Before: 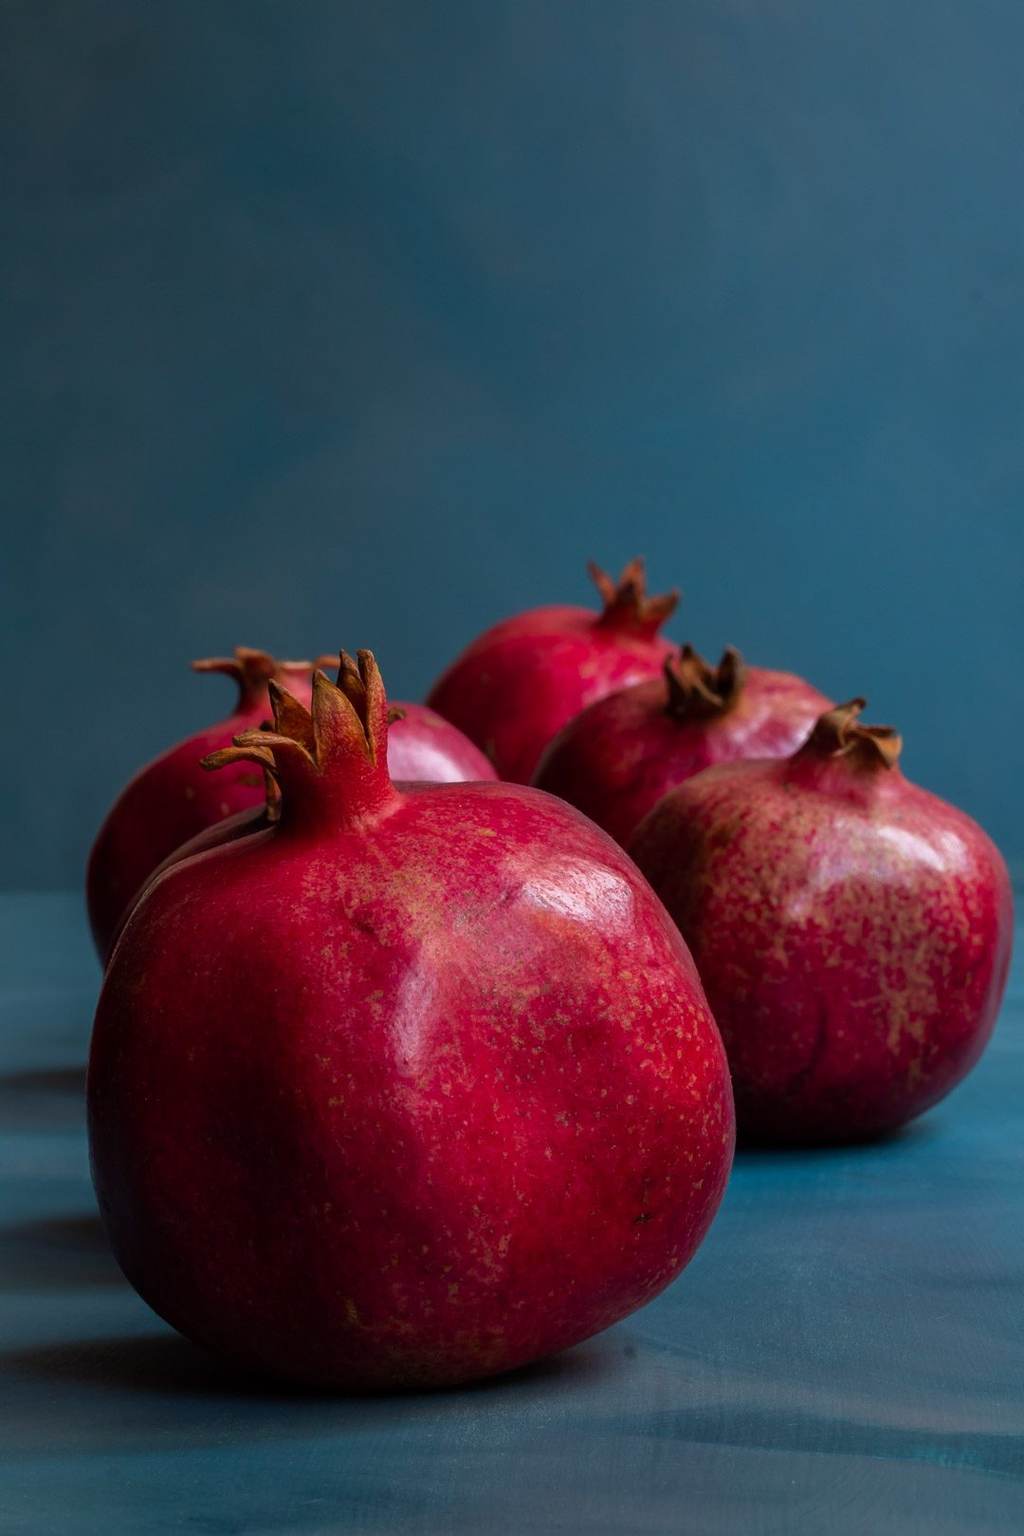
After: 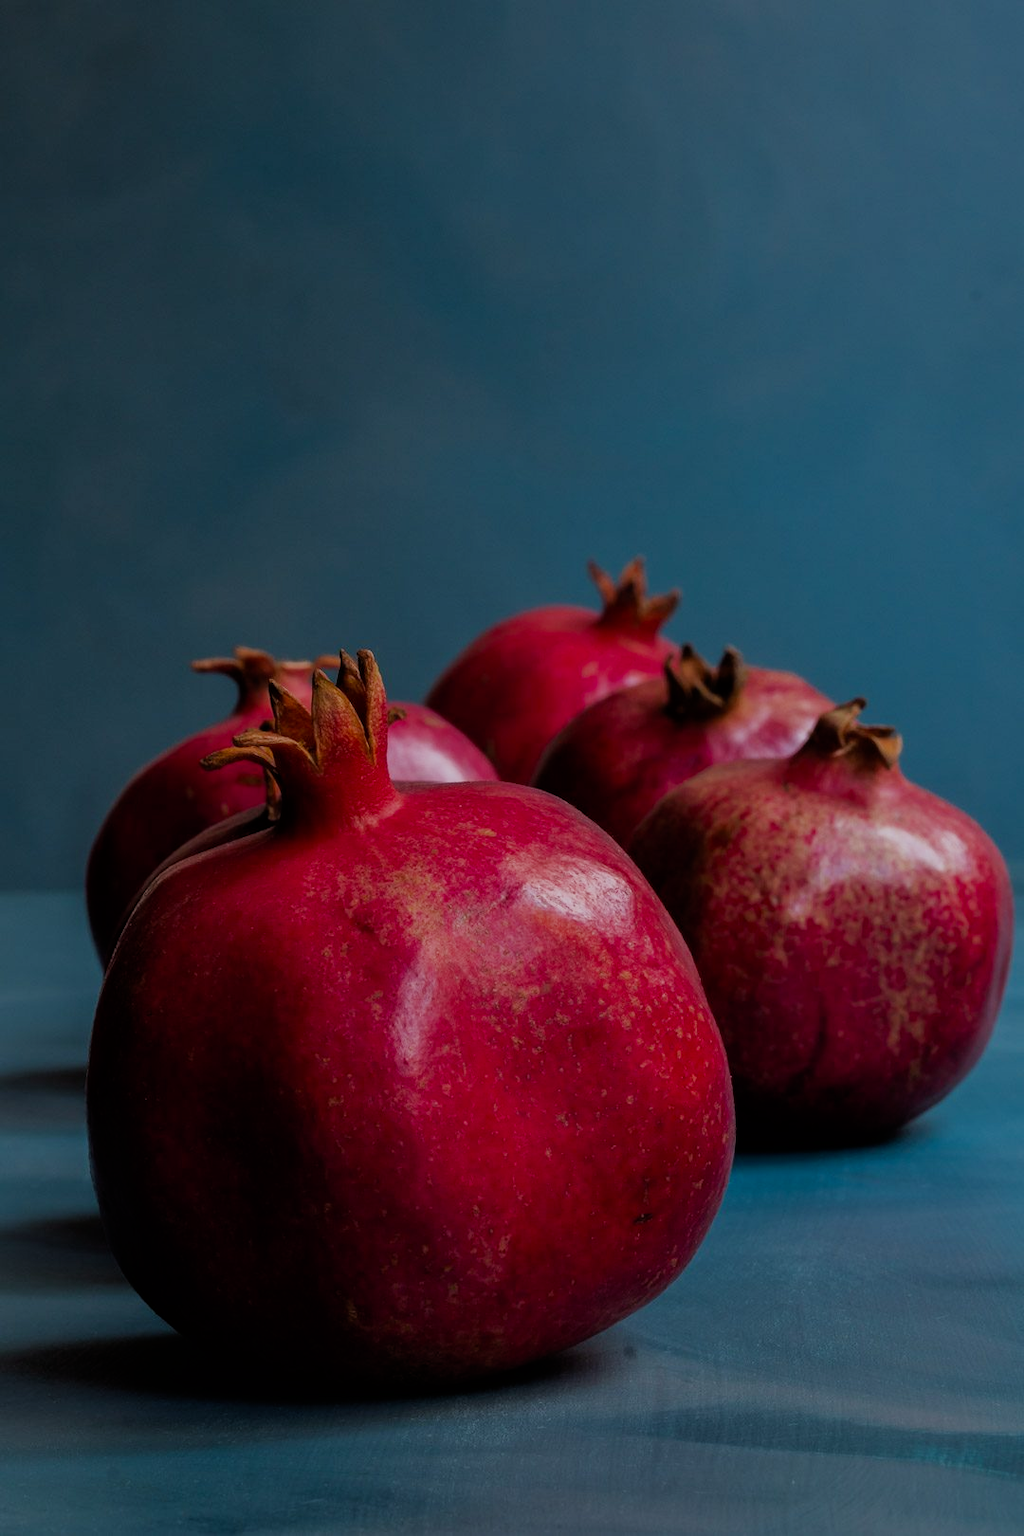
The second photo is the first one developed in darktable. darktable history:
color correction: highlights a* -0.107, highlights b* 0.129
color zones: curves: ch0 [(0, 0.425) (0.143, 0.422) (0.286, 0.42) (0.429, 0.419) (0.571, 0.419) (0.714, 0.42) (0.857, 0.422) (1, 0.425)]
filmic rgb: black relative exposure -7.44 EV, white relative exposure 4.82 EV, hardness 3.4
